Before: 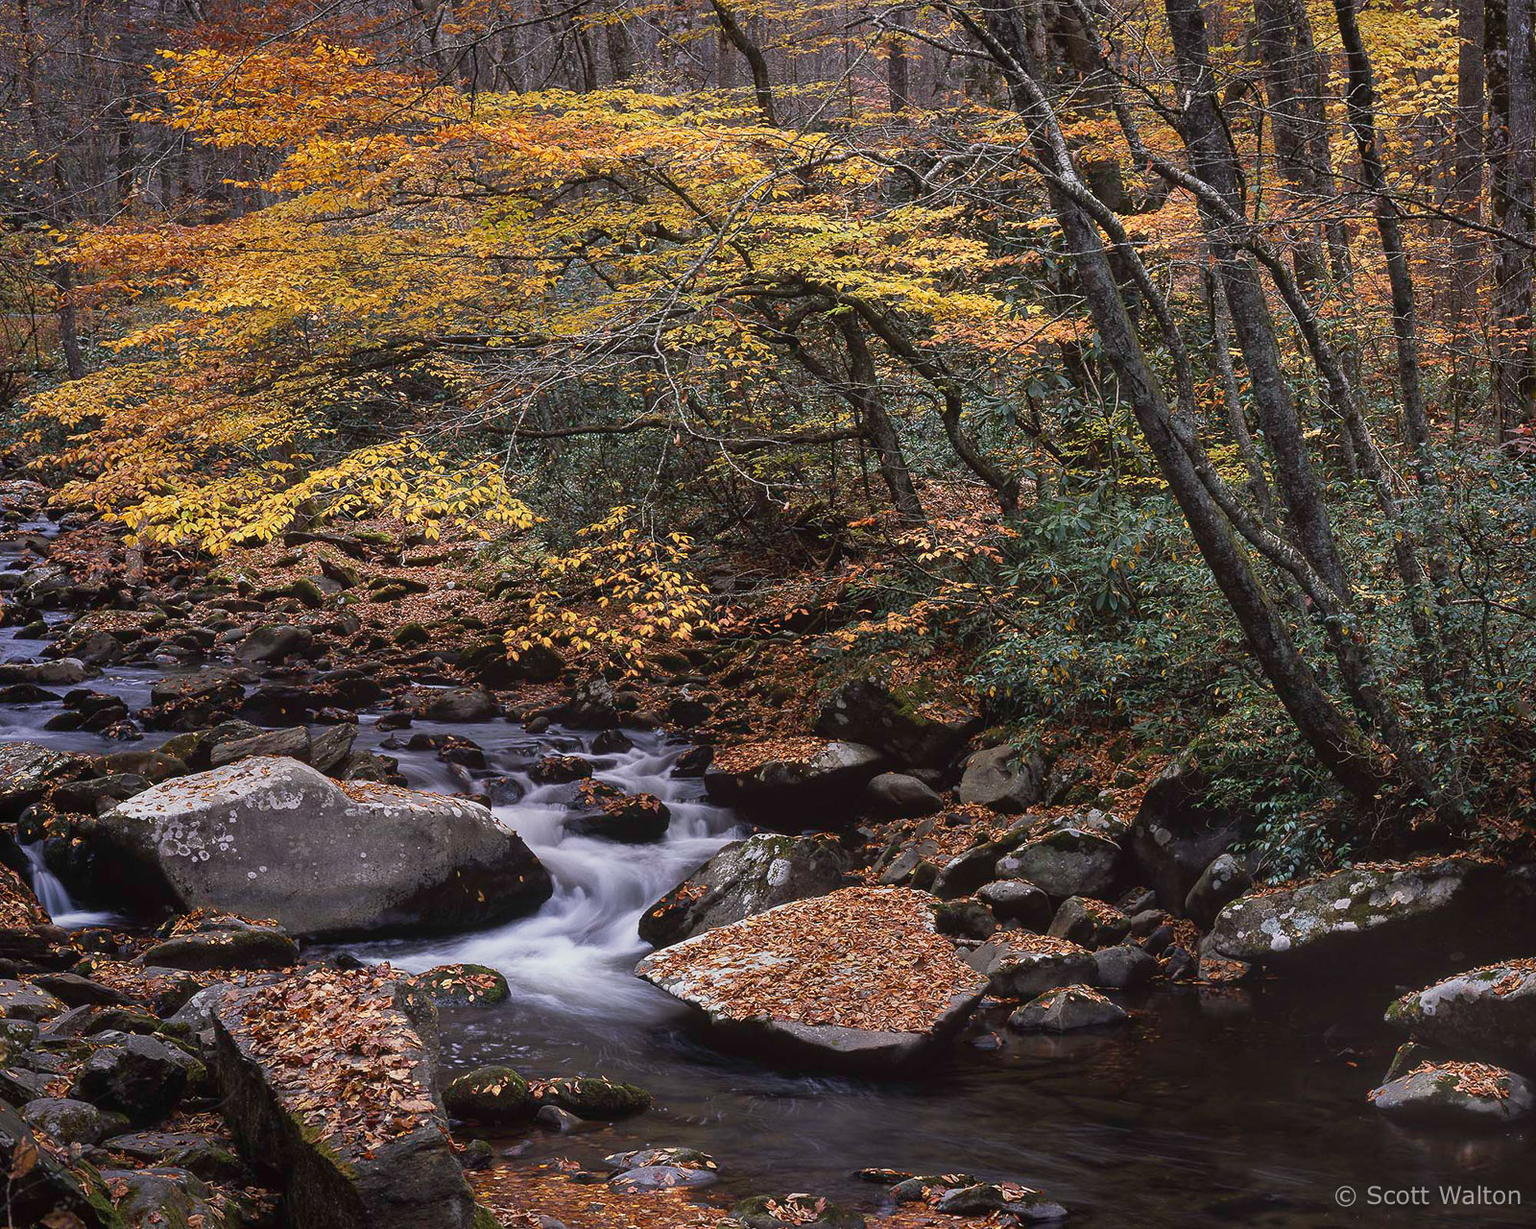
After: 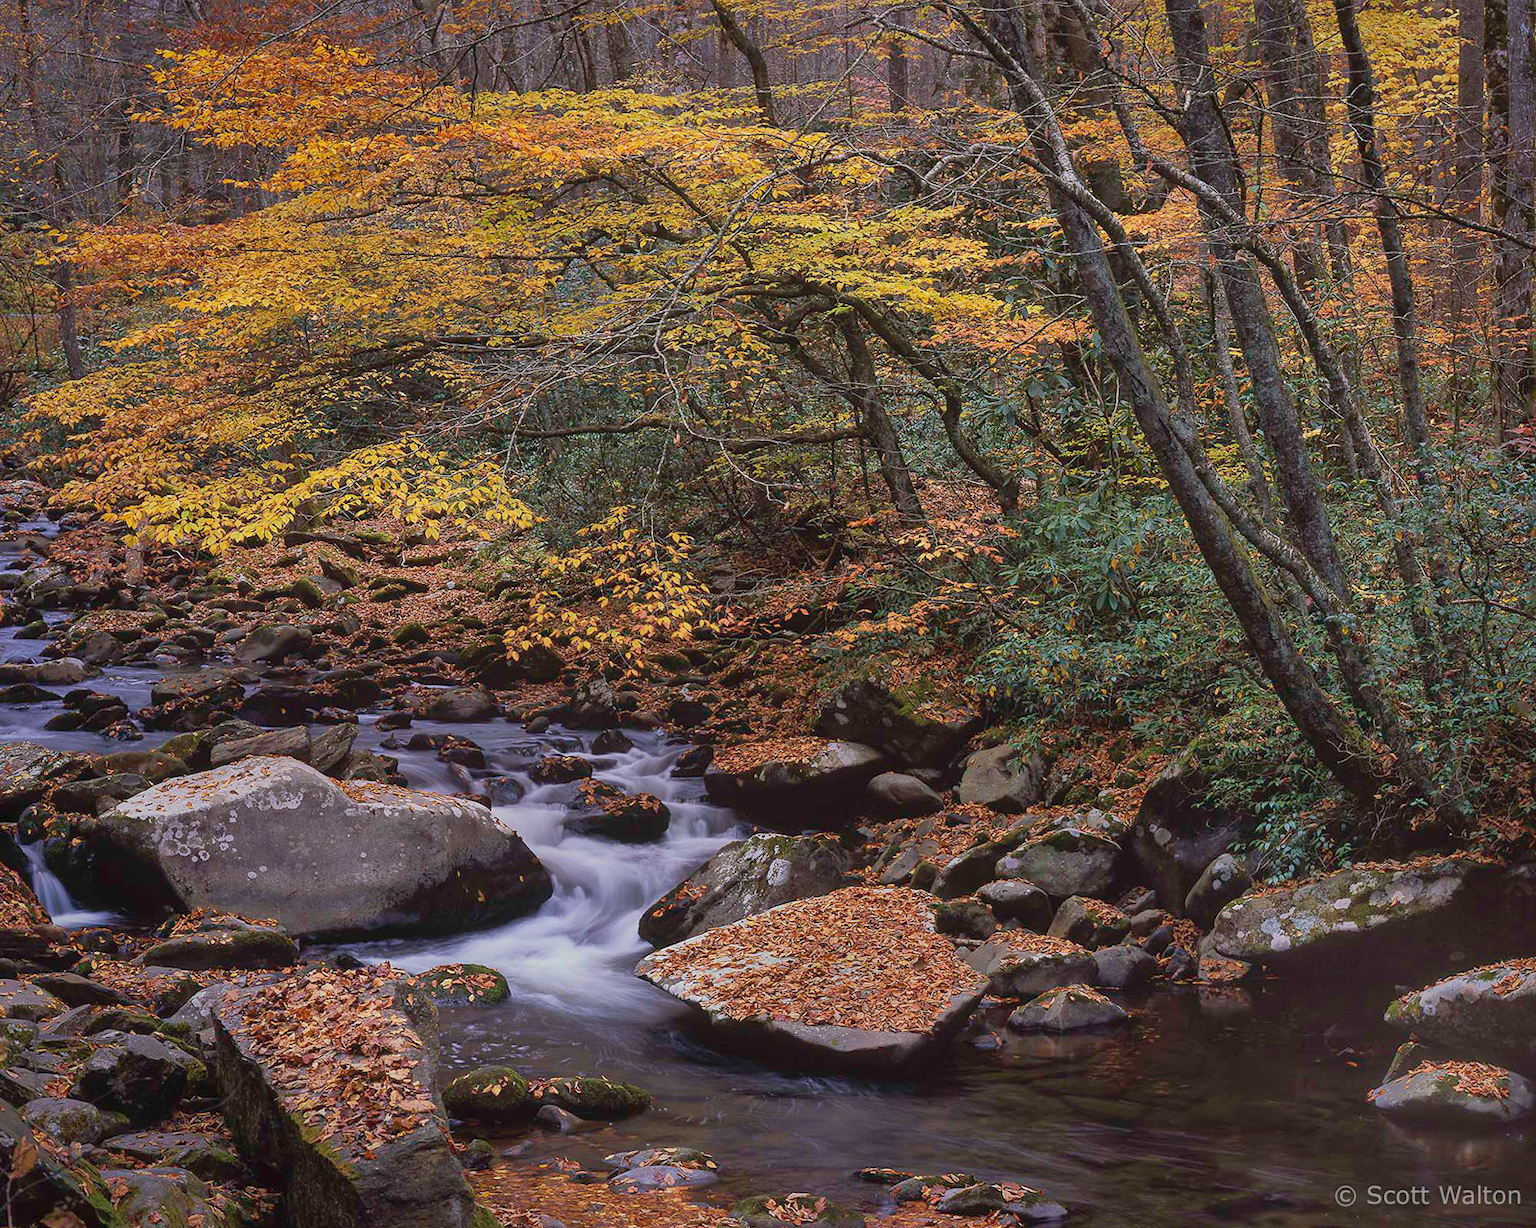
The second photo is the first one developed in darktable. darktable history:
shadows and highlights: highlights -60.11
velvia: on, module defaults
